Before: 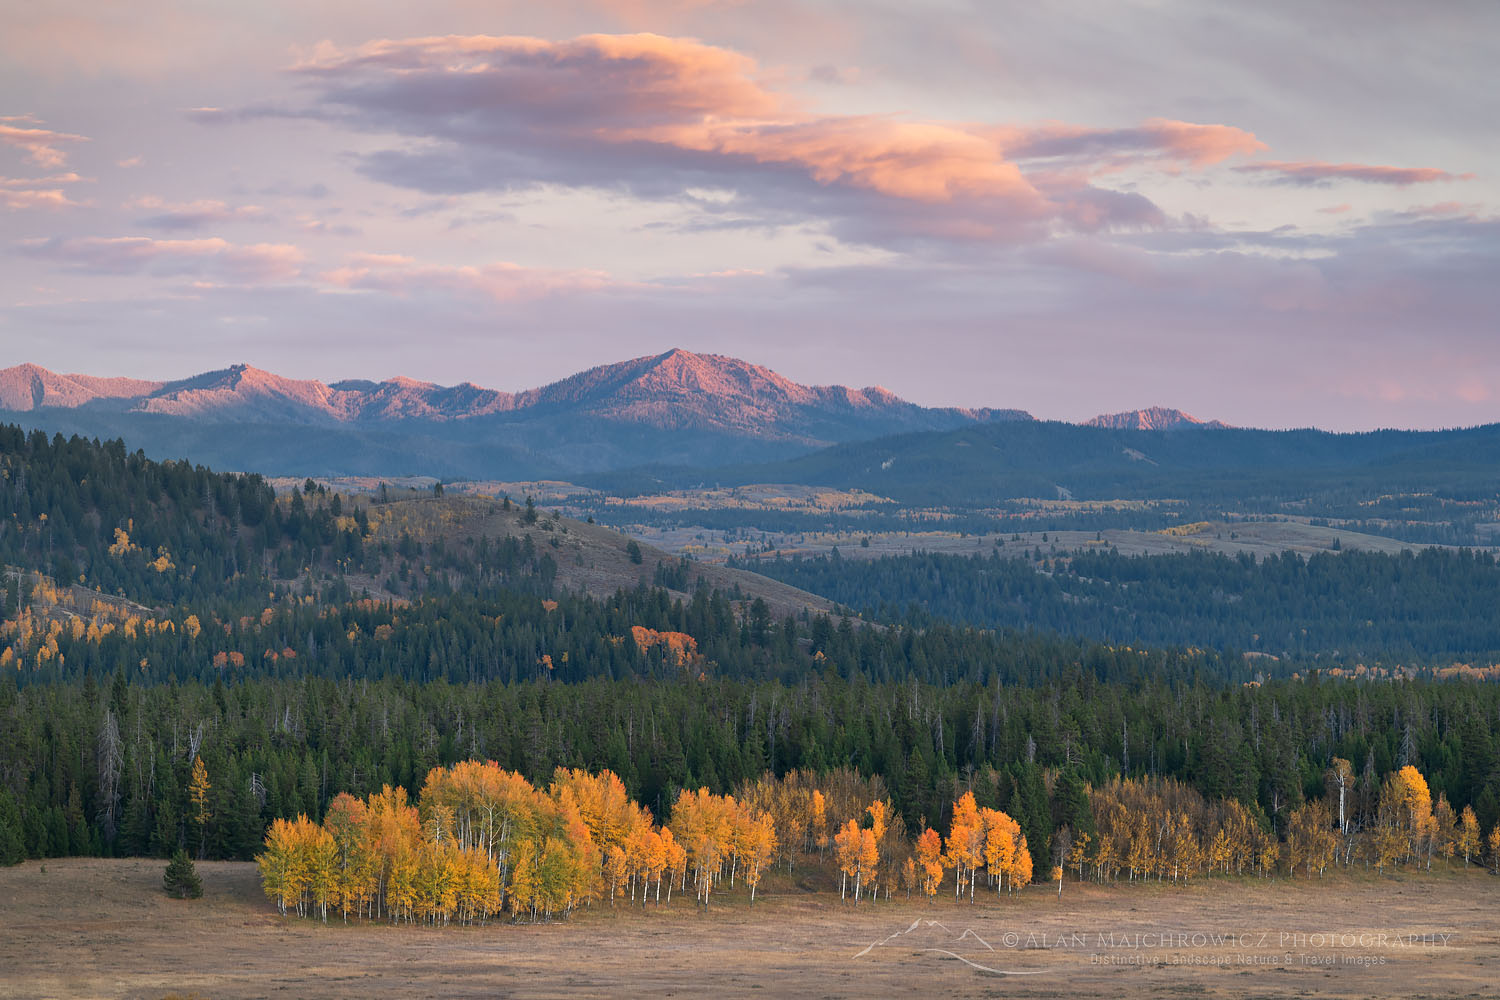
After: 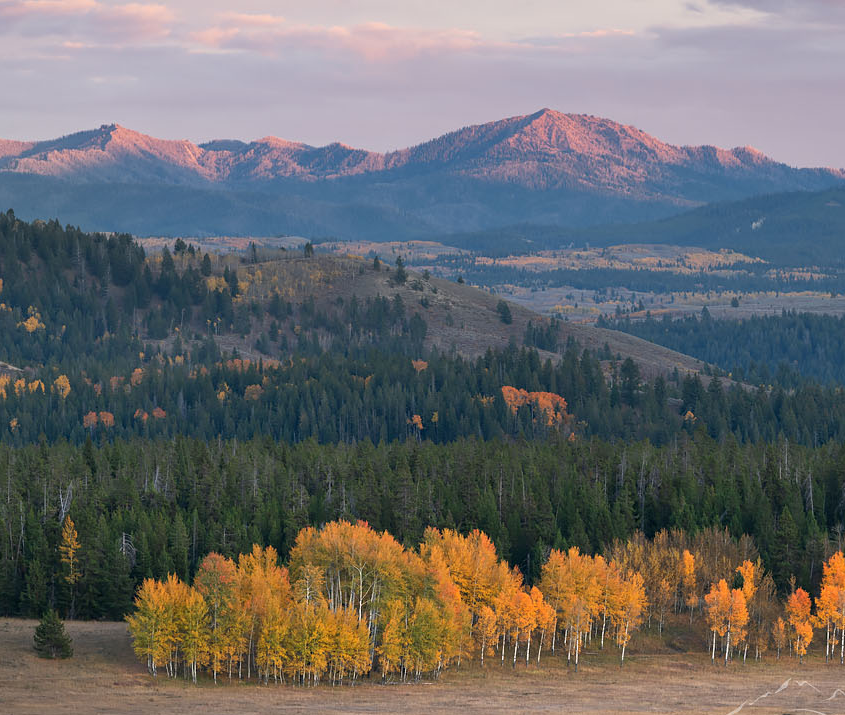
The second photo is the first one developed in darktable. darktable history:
crop: left 8.677%, top 24.074%, right 34.933%, bottom 4.385%
